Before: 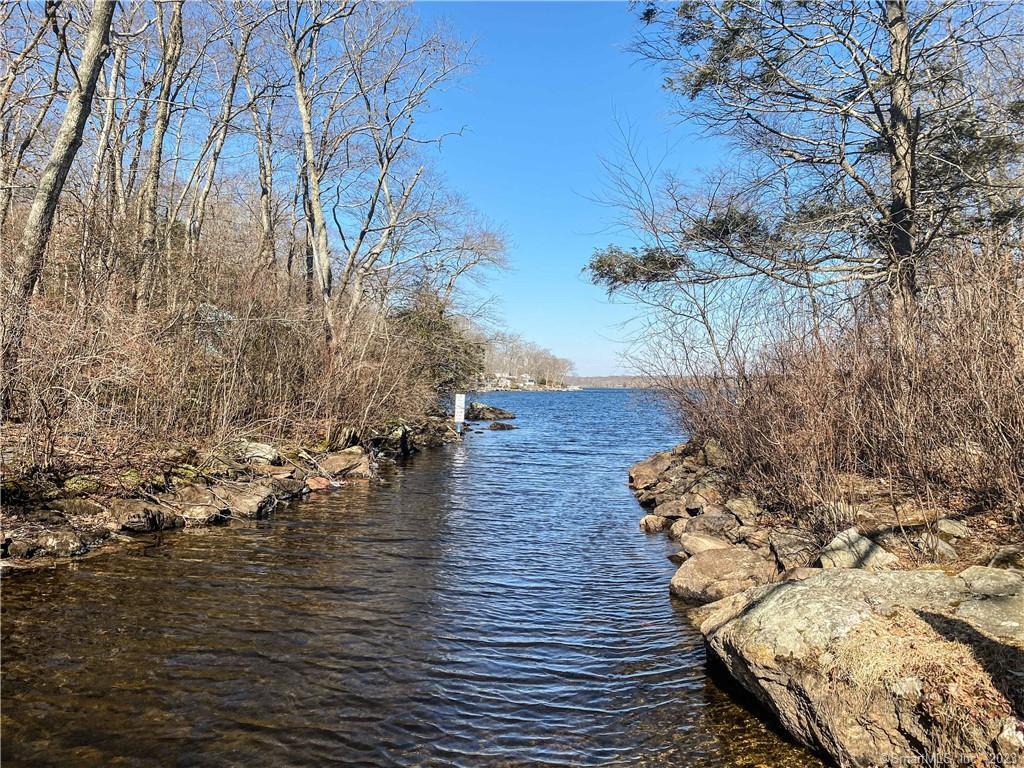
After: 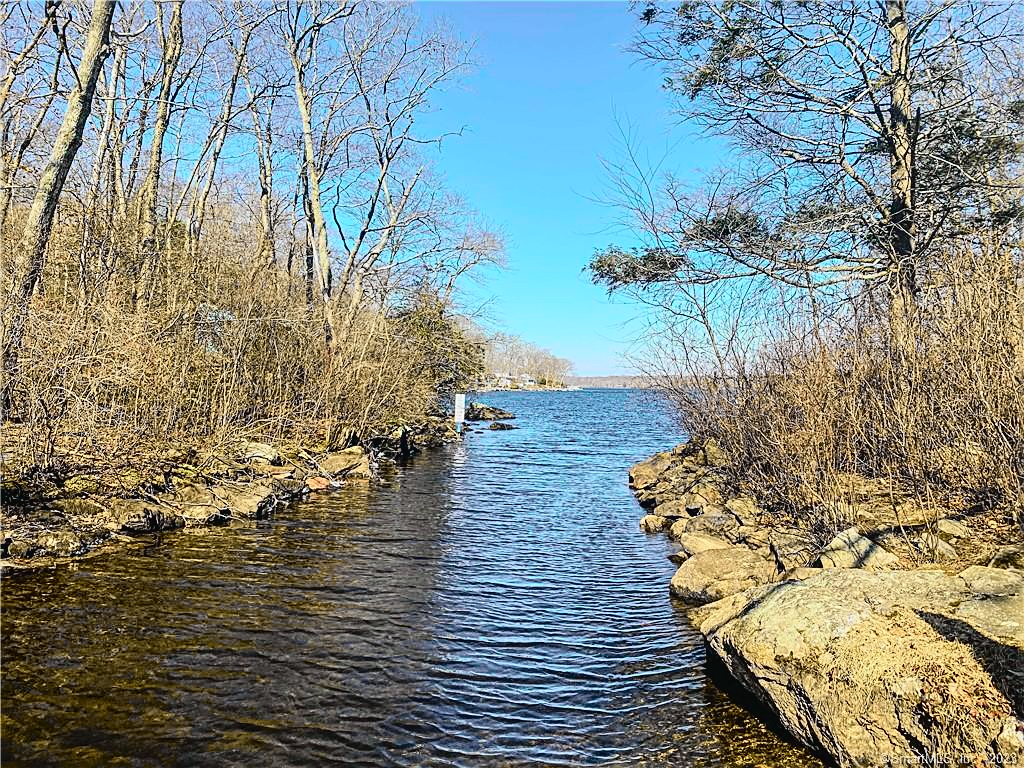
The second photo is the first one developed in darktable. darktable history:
tone curve: curves: ch0 [(0, 0.022) (0.114, 0.088) (0.282, 0.316) (0.446, 0.511) (0.613, 0.693) (0.786, 0.843) (0.999, 0.949)]; ch1 [(0, 0) (0.395, 0.343) (0.463, 0.427) (0.486, 0.474) (0.503, 0.5) (0.535, 0.522) (0.555, 0.546) (0.594, 0.614) (0.755, 0.793) (1, 1)]; ch2 [(0, 0) (0.369, 0.388) (0.449, 0.431) (0.501, 0.5) (0.528, 0.517) (0.561, 0.598) (0.697, 0.721) (1, 1)], color space Lab, independent channels, preserve colors none
sharpen: amount 0.592
